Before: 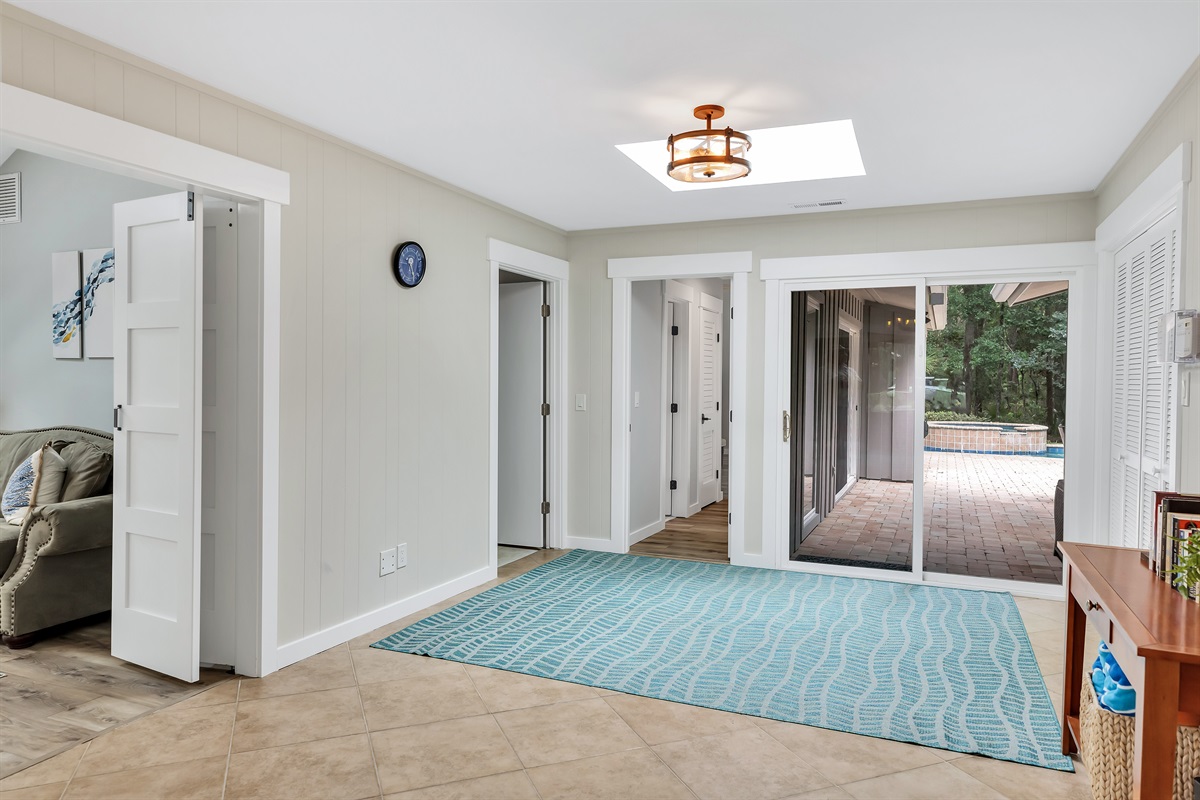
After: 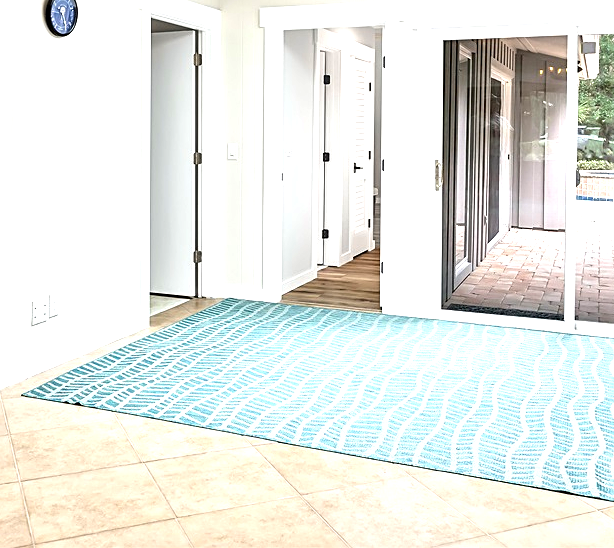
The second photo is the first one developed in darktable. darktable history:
sharpen: on, module defaults
crop and rotate: left 29.003%, top 31.483%, right 19.813%
exposure: black level correction 0, exposure 1.293 EV, compensate exposure bias true, compensate highlight preservation false
